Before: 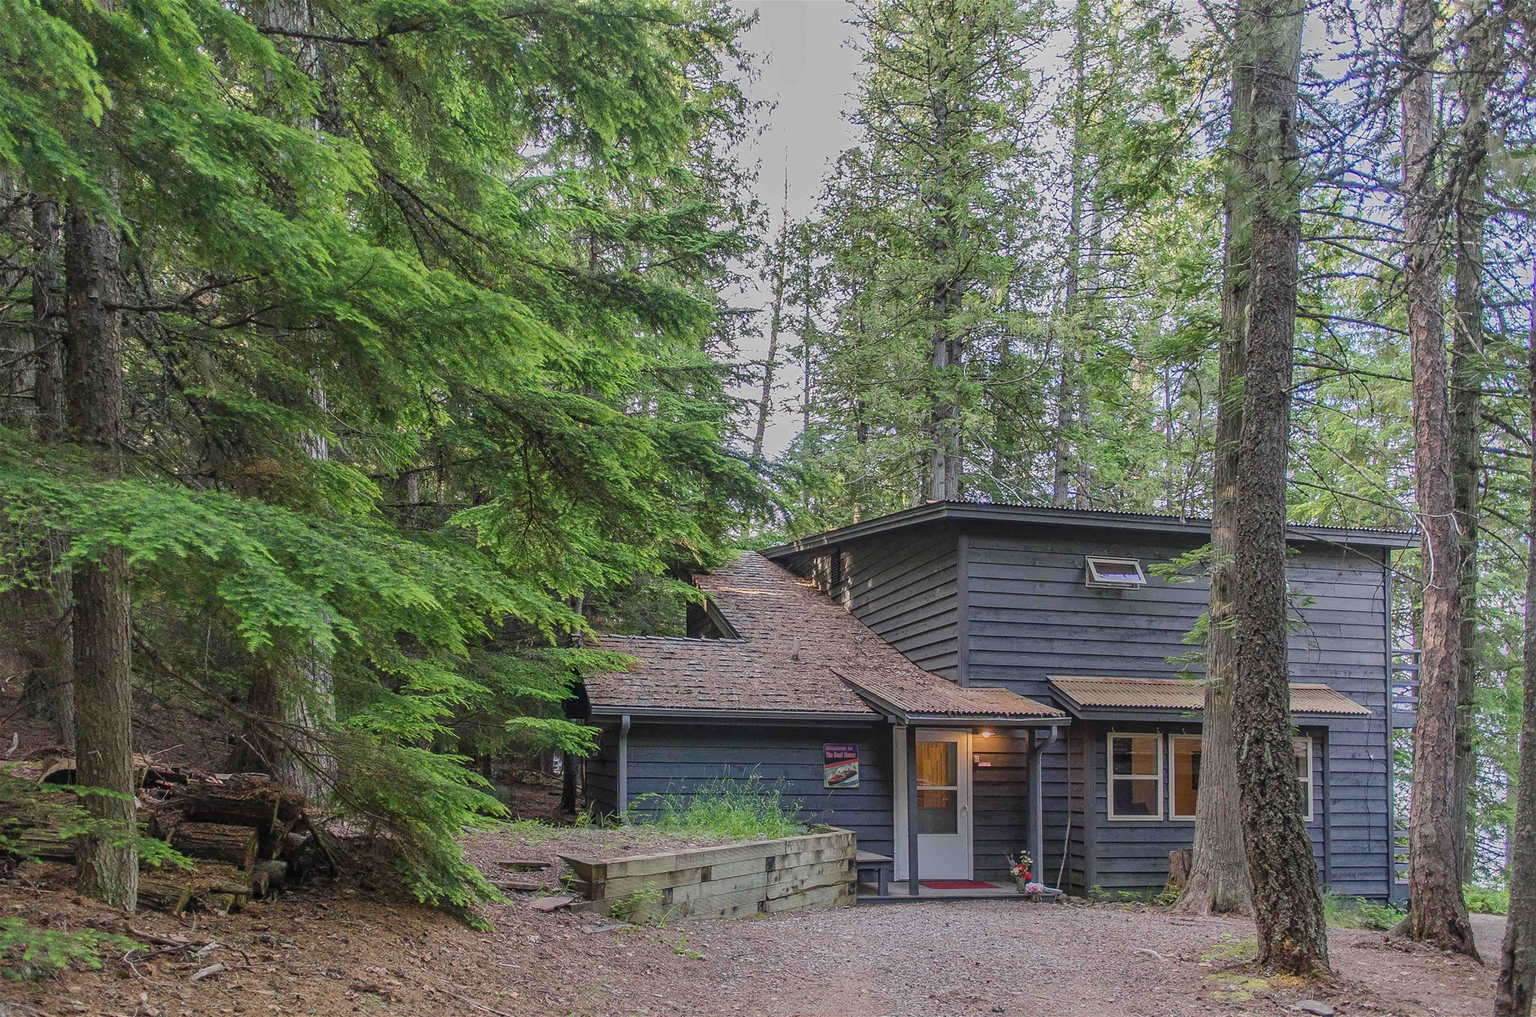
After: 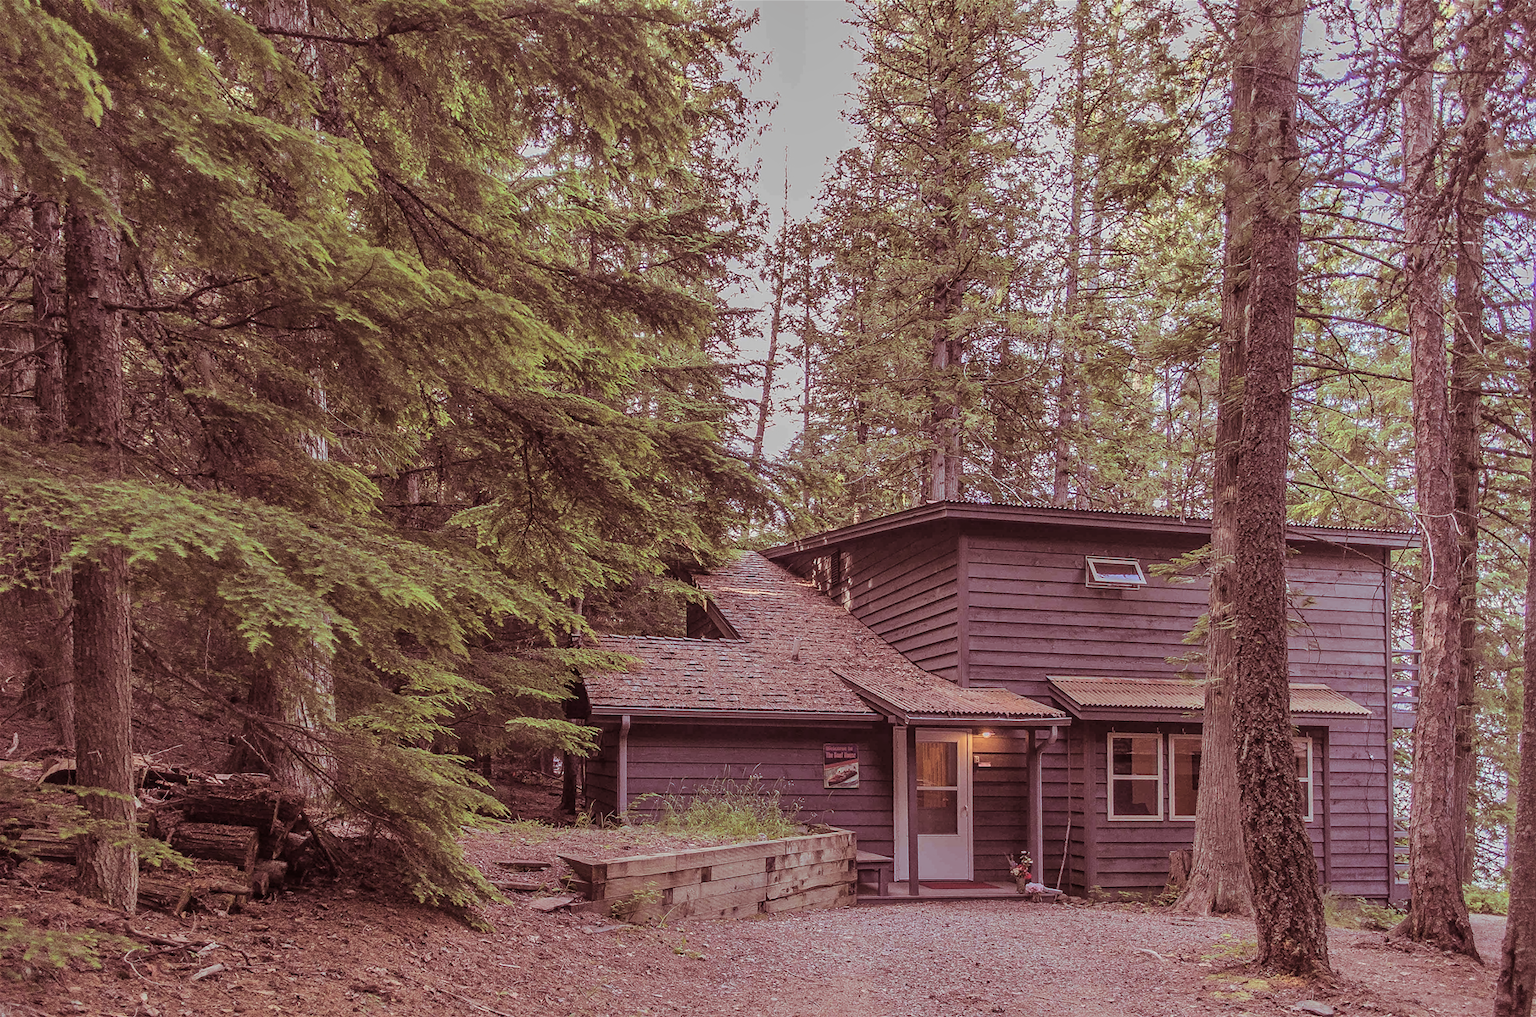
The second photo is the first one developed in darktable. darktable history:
shadows and highlights: low approximation 0.01, soften with gaussian
split-toning: compress 20%
base curve: exposure shift 0, preserve colors none
